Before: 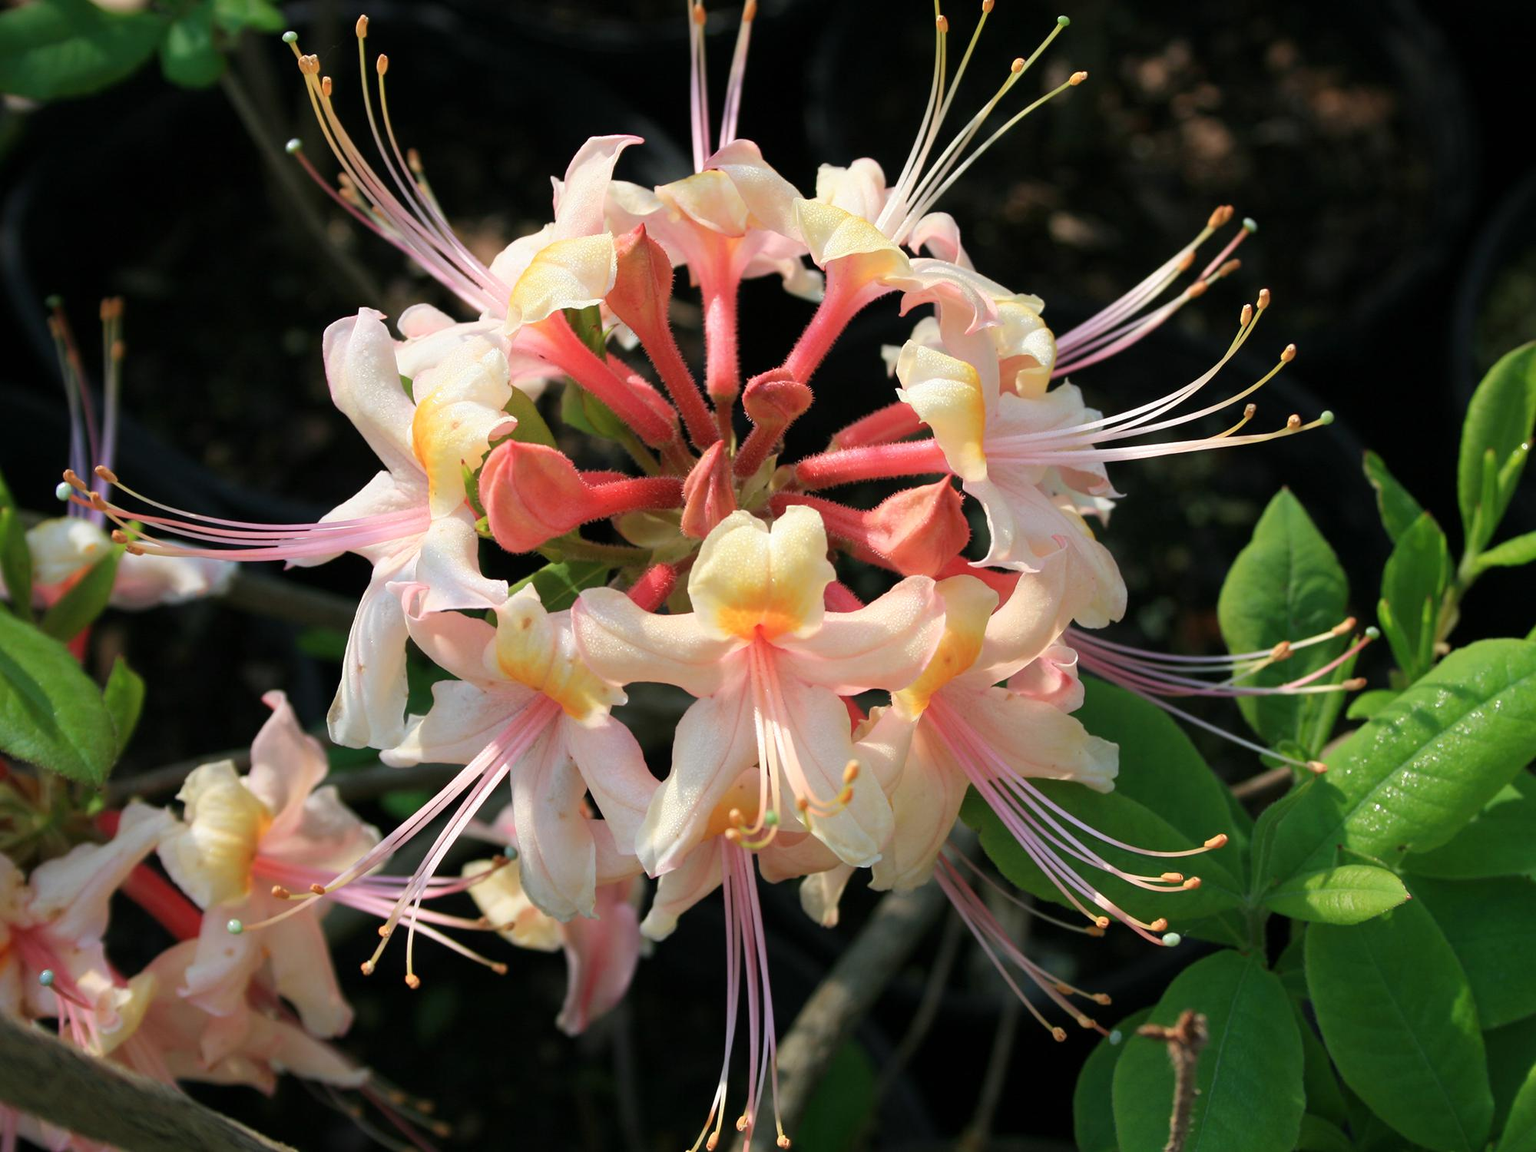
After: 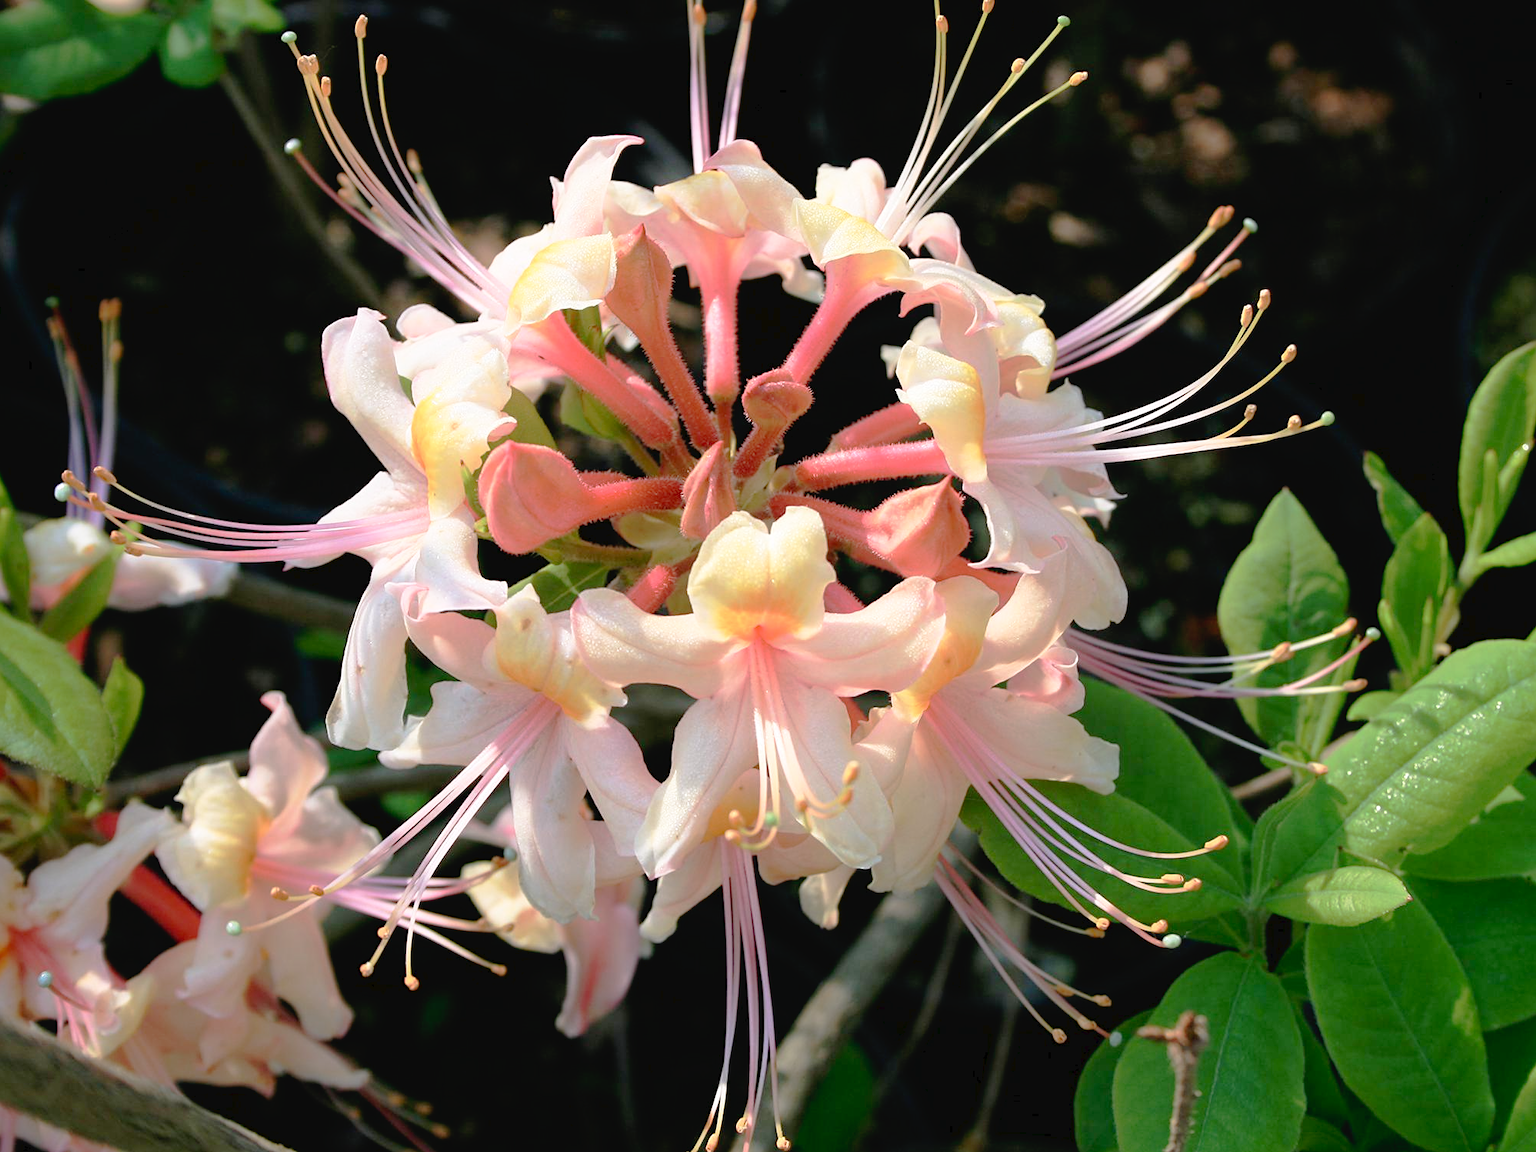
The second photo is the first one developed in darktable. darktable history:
sharpen: amount 0.2
crop and rotate: left 0.126%
white balance: red 1.009, blue 1.027
tone curve: curves: ch0 [(0, 0) (0.003, 0.03) (0.011, 0.03) (0.025, 0.033) (0.044, 0.038) (0.069, 0.057) (0.1, 0.109) (0.136, 0.174) (0.177, 0.243) (0.224, 0.313) (0.277, 0.391) (0.335, 0.464) (0.399, 0.515) (0.468, 0.563) (0.543, 0.616) (0.623, 0.679) (0.709, 0.766) (0.801, 0.865) (0.898, 0.948) (1, 1)], preserve colors none
